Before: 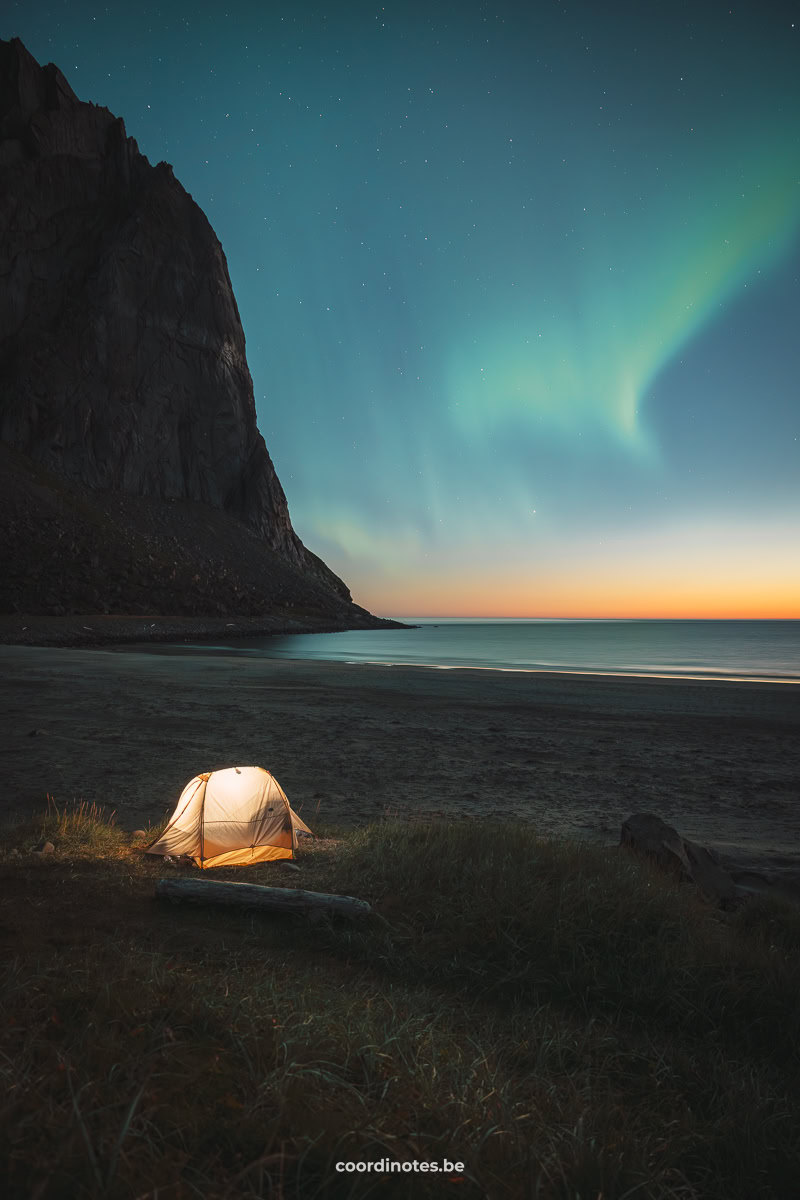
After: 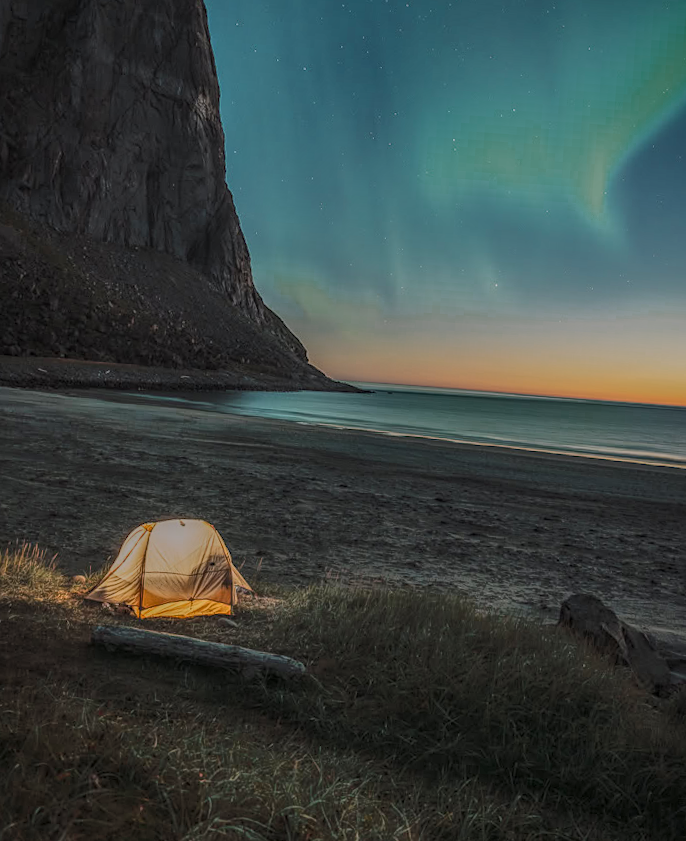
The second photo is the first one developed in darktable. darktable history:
shadows and highlights: soften with gaussian
local contrast: highlights 20%, shadows 27%, detail 201%, midtone range 0.2
sharpen: amount 0.214
exposure: black level correction 0, exposure -0.692 EV, compensate highlight preservation false
crop and rotate: angle -4.03°, left 9.753%, top 21.003%, right 12.448%, bottom 11.888%
color zones: curves: ch0 [(0, 0.558) (0.143, 0.548) (0.286, 0.447) (0.429, 0.259) (0.571, 0.5) (0.714, 0.5) (0.857, 0.593) (1, 0.558)]; ch1 [(0, 0.543) (0.01, 0.544) (0.12, 0.492) (0.248, 0.458) (0.5, 0.534) (0.748, 0.5) (0.99, 0.469) (1, 0.543)]; ch2 [(0, 0.507) (0.143, 0.522) (0.286, 0.505) (0.429, 0.5) (0.571, 0.5) (0.714, 0.5) (0.857, 0.5) (1, 0.507)]
